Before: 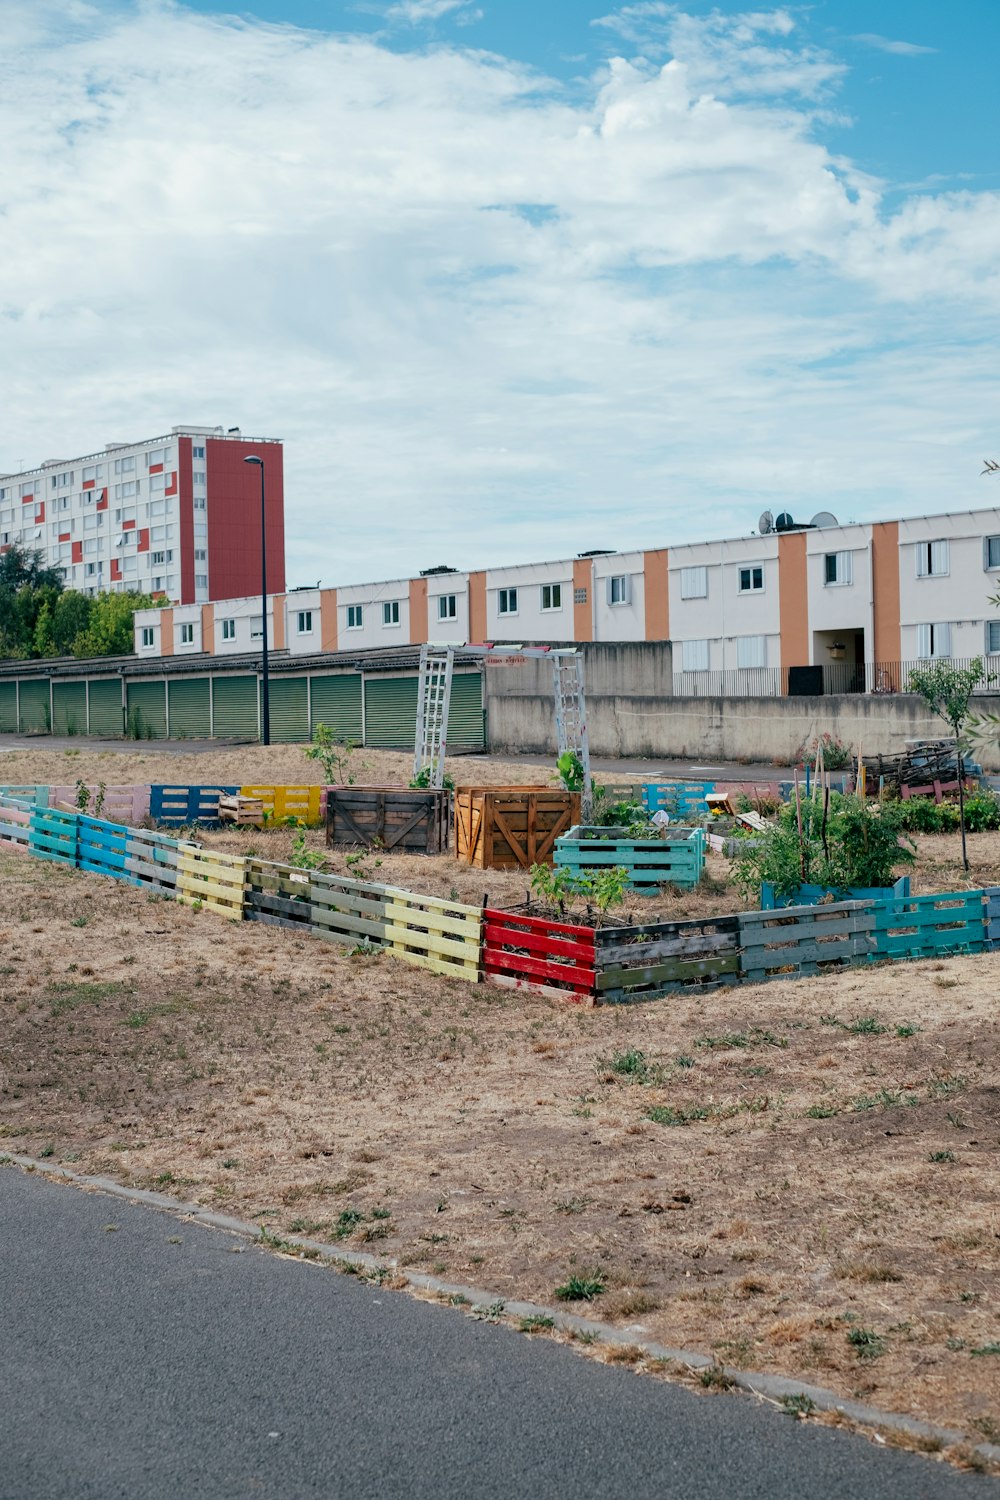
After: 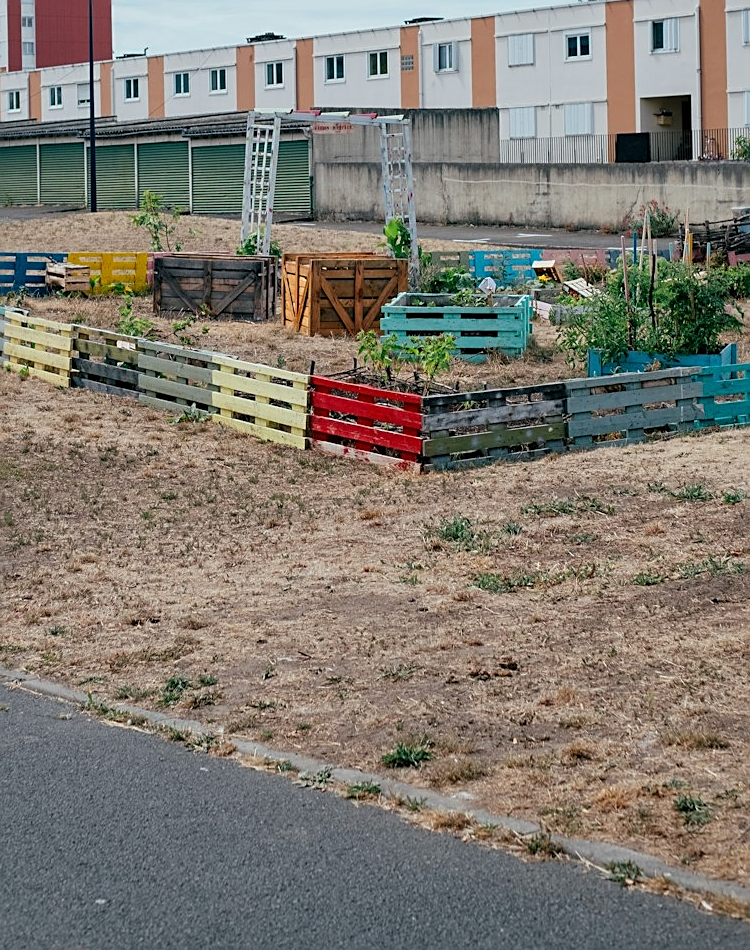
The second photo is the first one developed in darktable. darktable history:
sharpen: amount 0.491
crop and rotate: left 17.344%, top 35.582%, right 7.594%, bottom 1.041%
